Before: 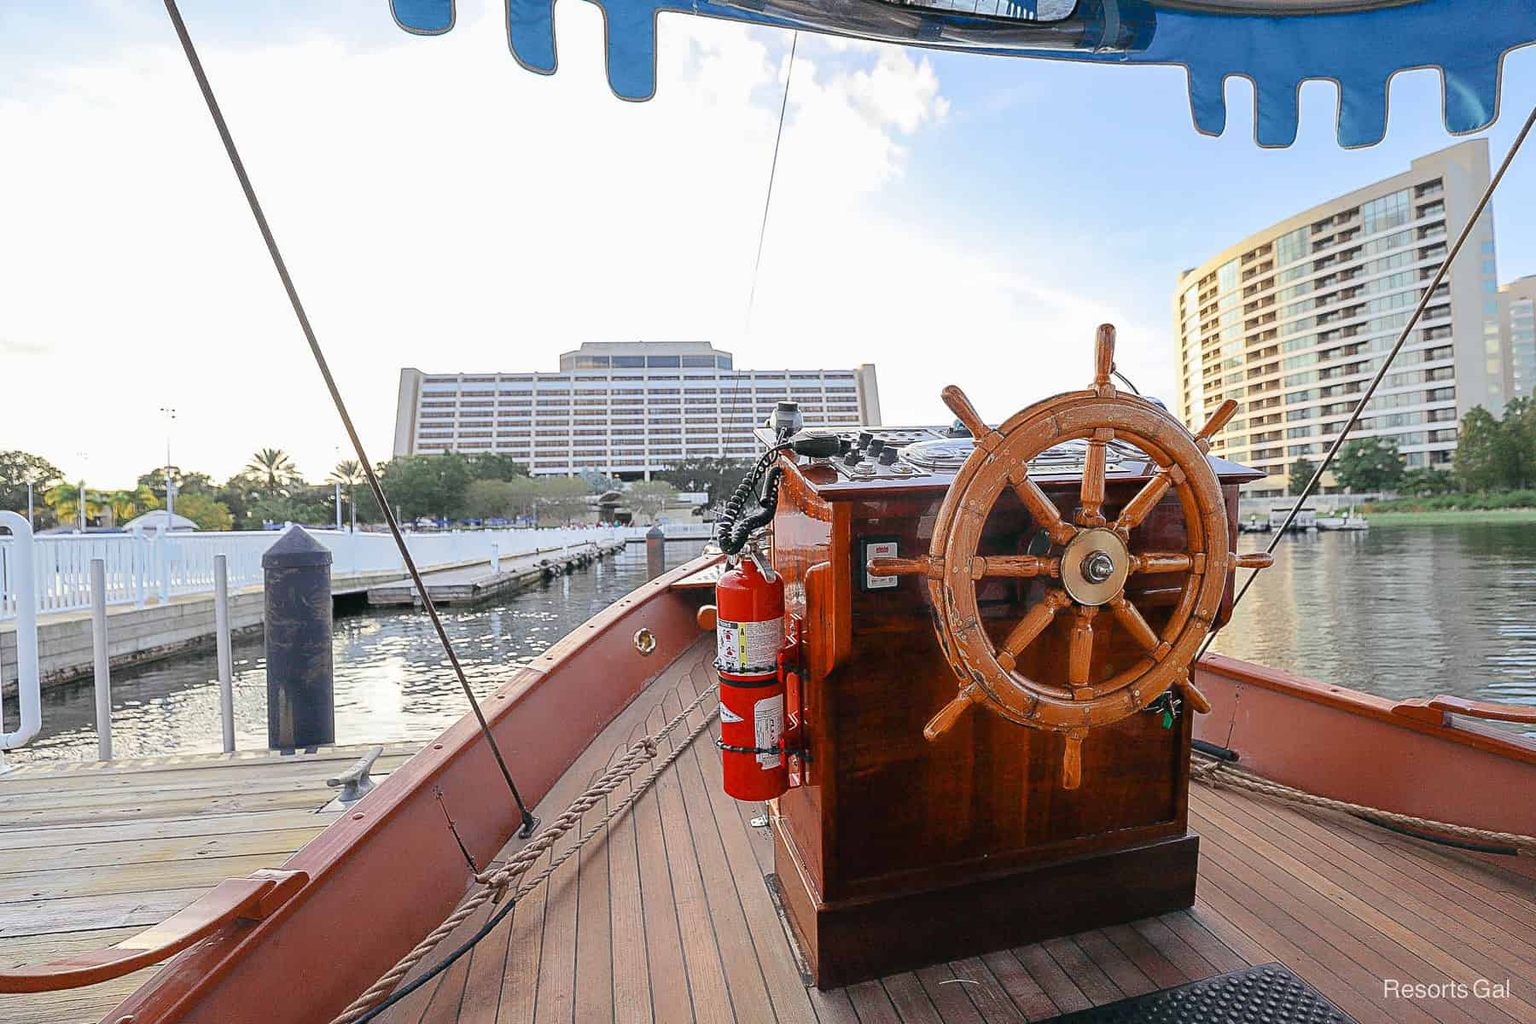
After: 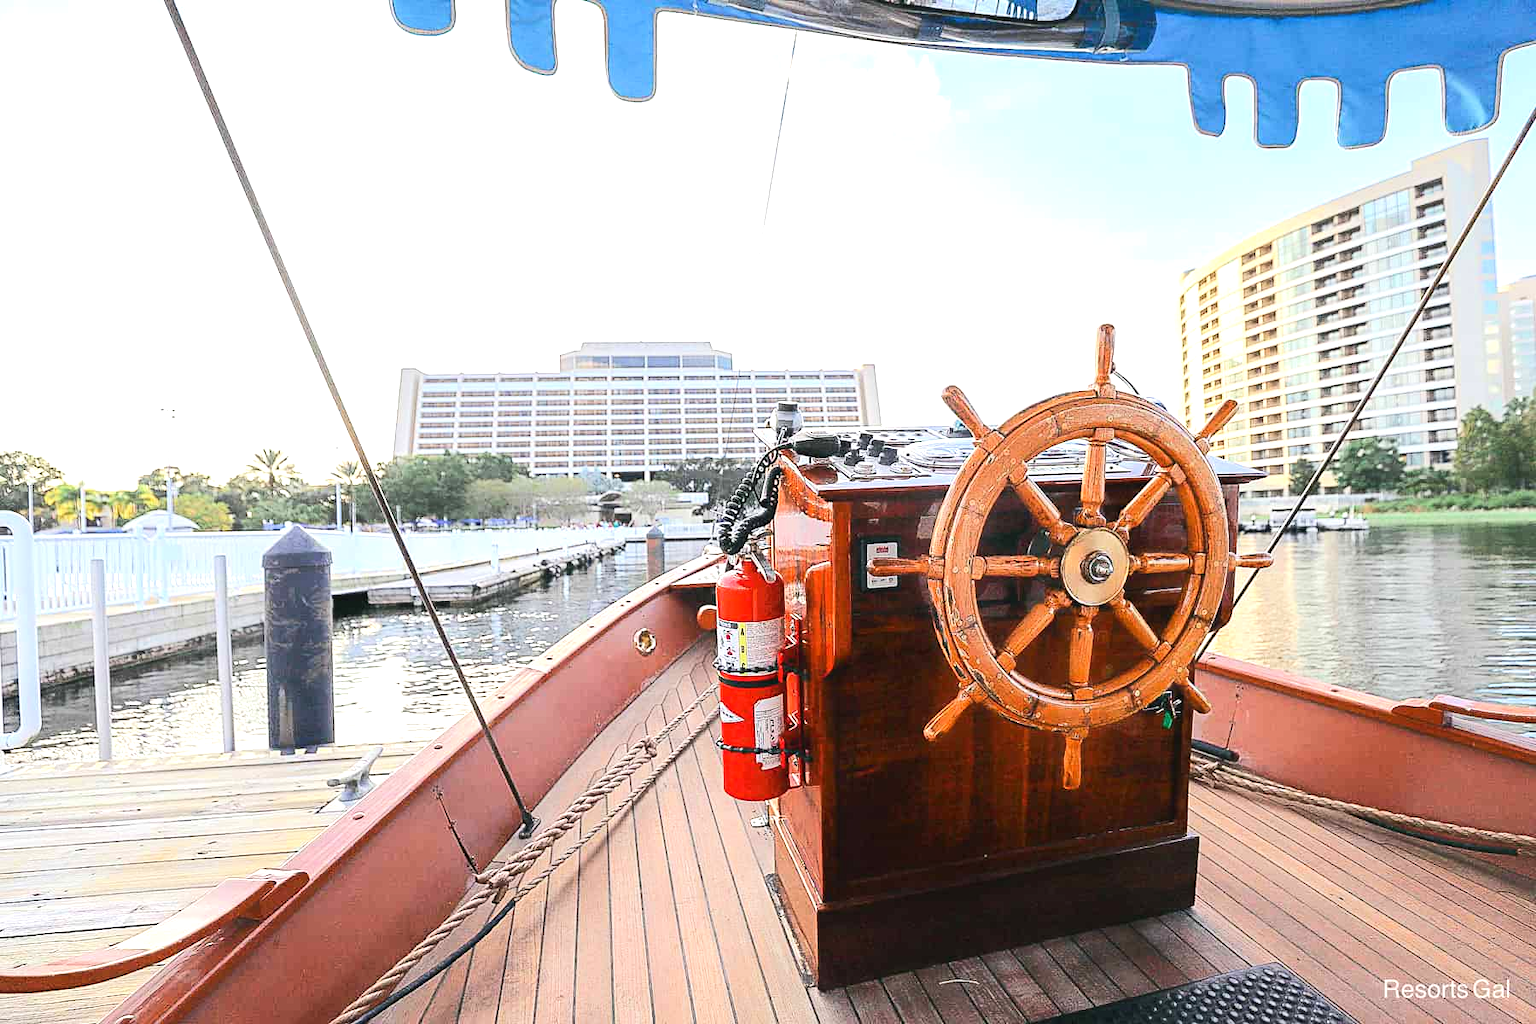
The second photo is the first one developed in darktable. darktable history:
exposure: black level correction 0, exposure 0.499 EV, compensate highlight preservation false
contrast equalizer: y [[0.5, 0.5, 0.472, 0.5, 0.5, 0.5], [0.5 ×6], [0.5 ×6], [0 ×6], [0 ×6]]
tone equalizer: -8 EV 0.014 EV, -7 EV -0.036 EV, -6 EV 0.04 EV, -5 EV 0.042 EV, -4 EV 0.315 EV, -3 EV 0.634 EV, -2 EV 0.571 EV, -1 EV 0.196 EV, +0 EV 0.042 EV, edges refinement/feathering 500, mask exposure compensation -1.57 EV, preserve details no
